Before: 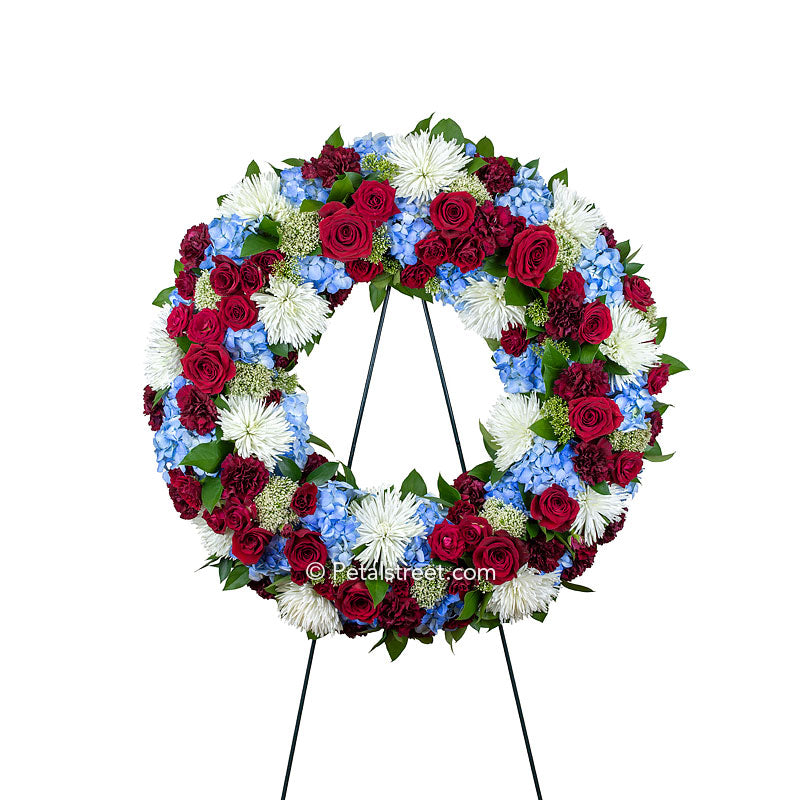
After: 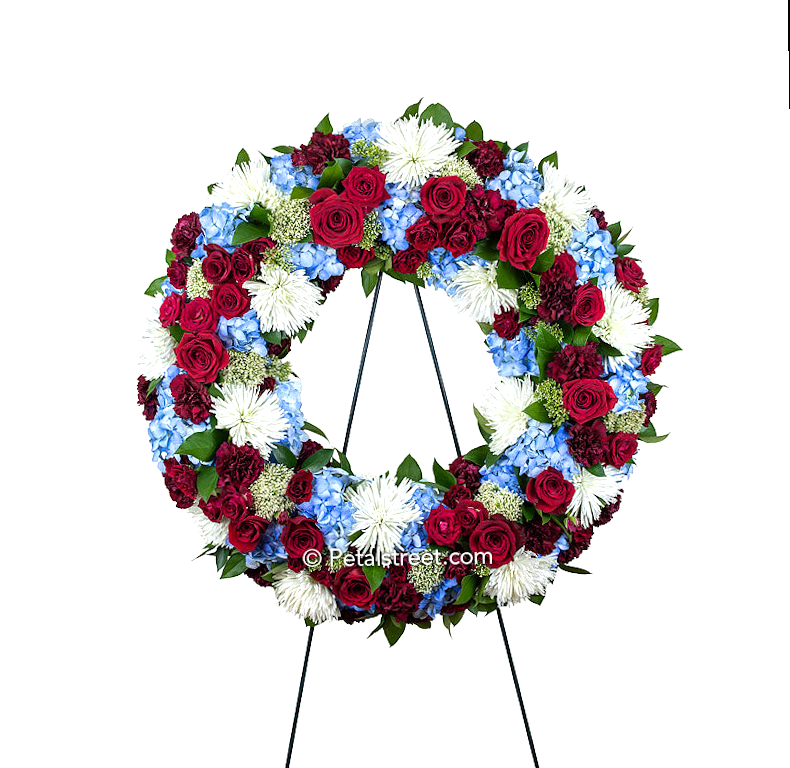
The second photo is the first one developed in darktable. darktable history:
crop and rotate: left 0.614%, top 0.179%, bottom 0.309%
rotate and perspective: rotation -1°, crop left 0.011, crop right 0.989, crop top 0.025, crop bottom 0.975
tone equalizer: -8 EV -0.417 EV, -7 EV -0.389 EV, -6 EV -0.333 EV, -5 EV -0.222 EV, -3 EV 0.222 EV, -2 EV 0.333 EV, -1 EV 0.389 EV, +0 EV 0.417 EV, edges refinement/feathering 500, mask exposure compensation -1.57 EV, preserve details no
